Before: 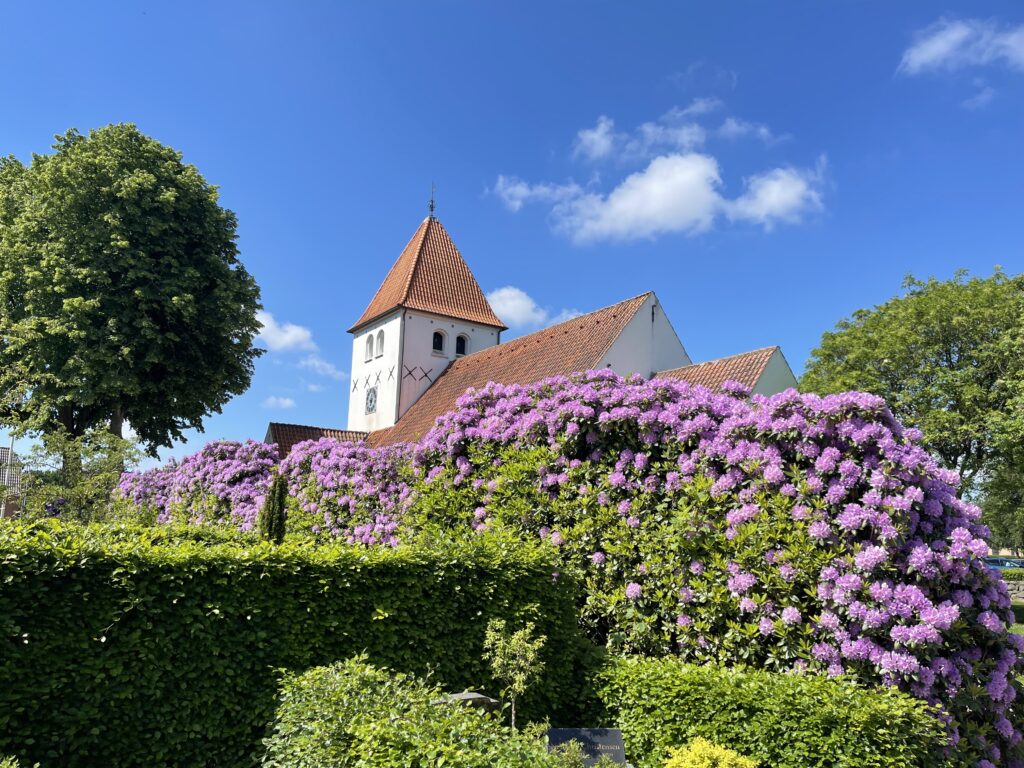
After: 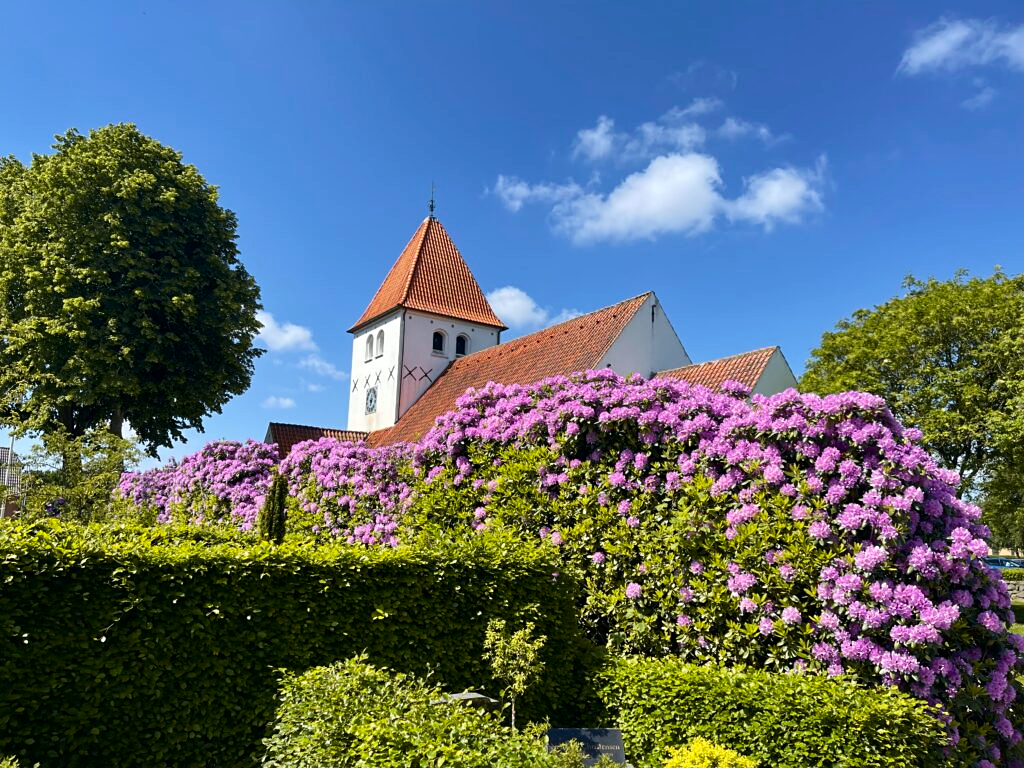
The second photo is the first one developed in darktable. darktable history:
sharpen: amount 0.216
tone curve: curves: ch0 [(0, 0) (0.227, 0.17) (0.766, 0.774) (1, 1)]; ch1 [(0, 0) (0.114, 0.127) (0.437, 0.452) (0.498, 0.495) (0.579, 0.602) (1, 1)]; ch2 [(0, 0) (0.233, 0.259) (0.493, 0.492) (0.568, 0.596) (1, 1)], color space Lab, independent channels, preserve colors none
